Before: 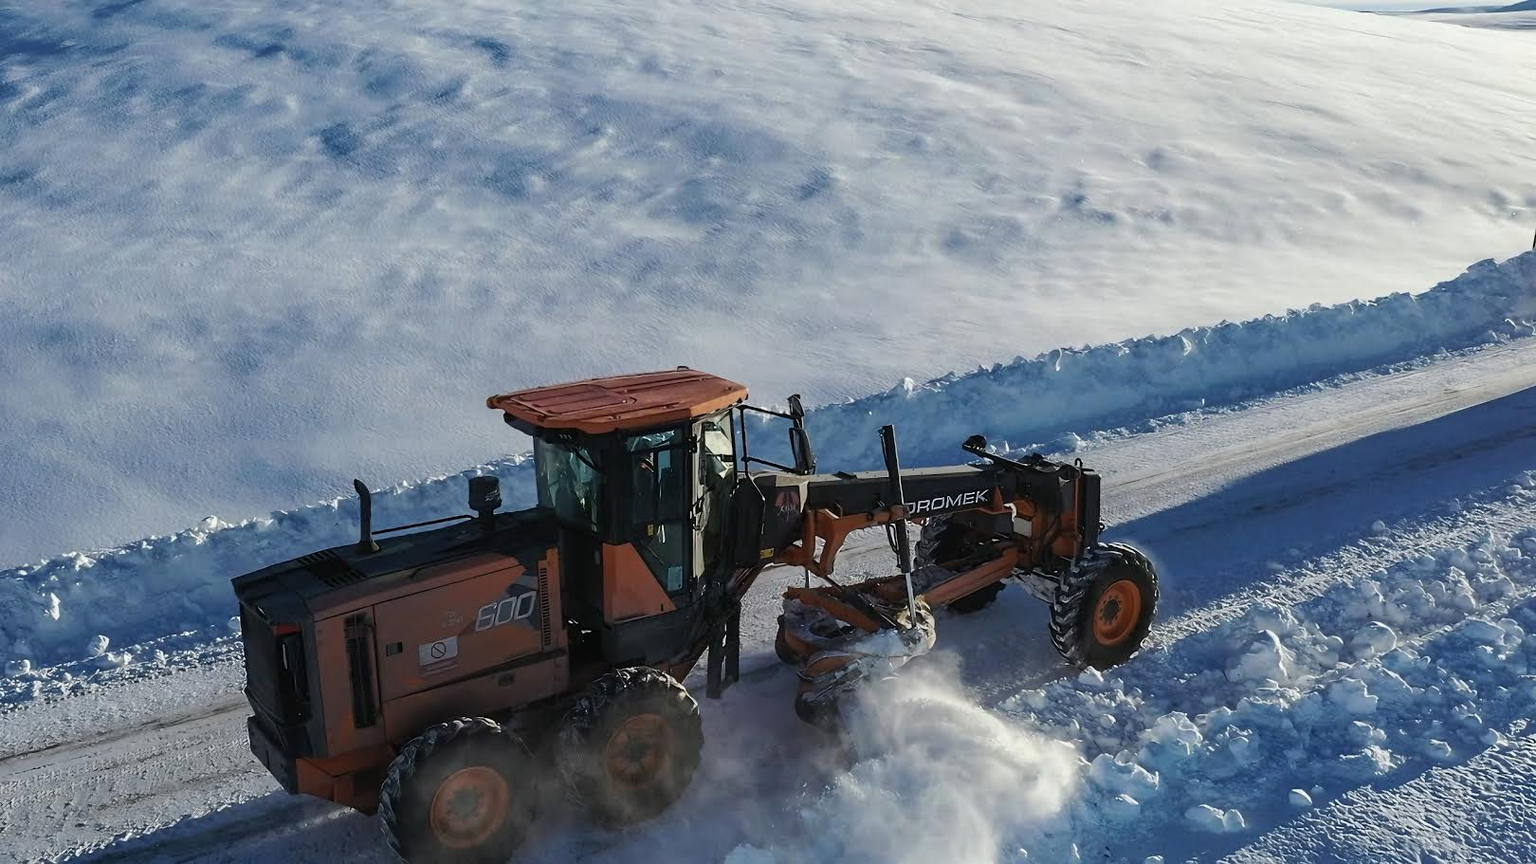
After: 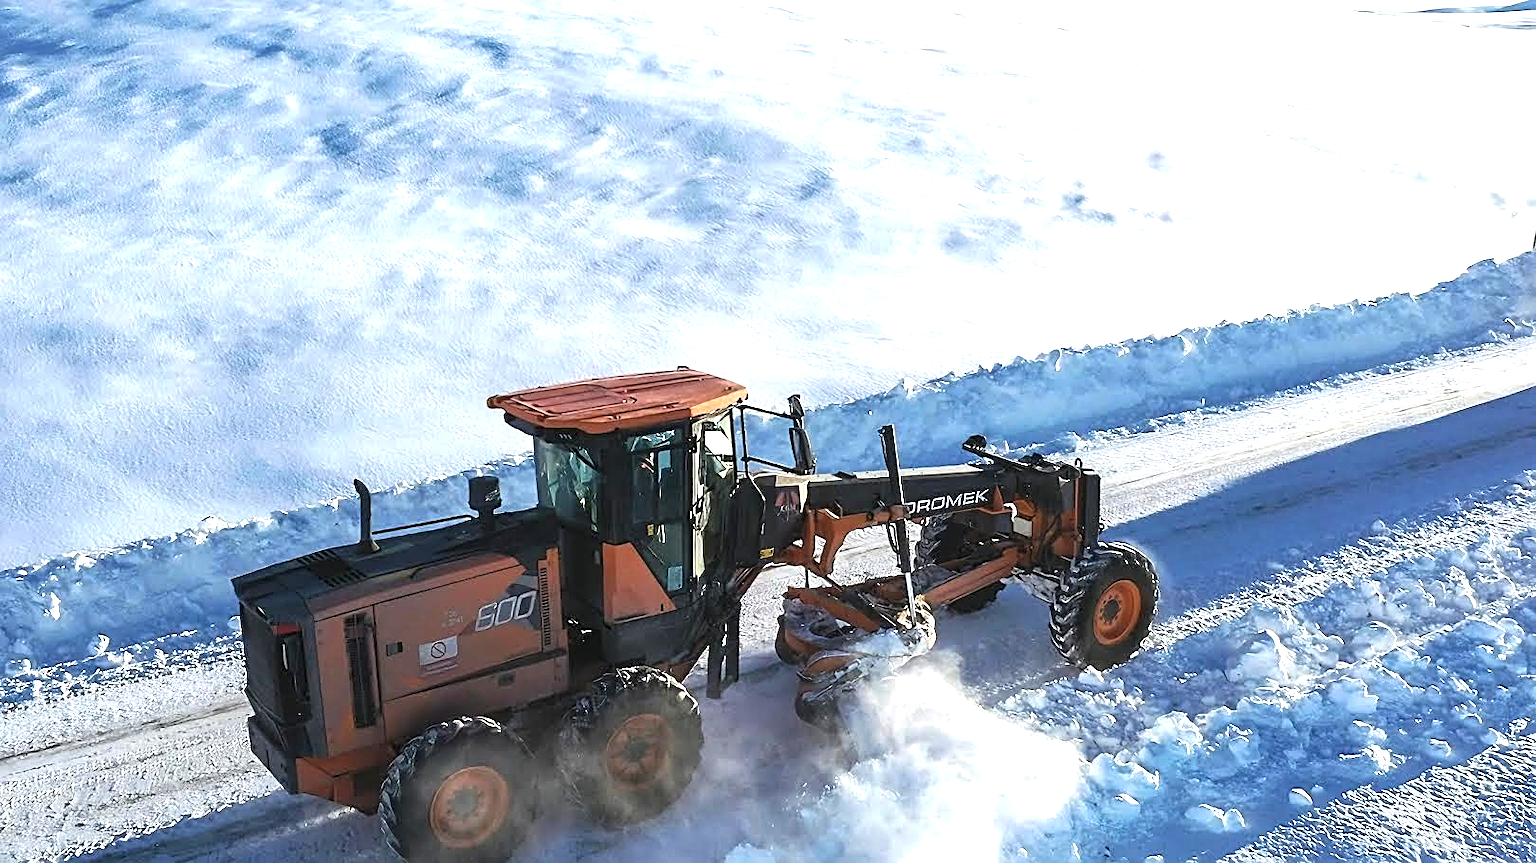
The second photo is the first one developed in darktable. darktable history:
exposure: black level correction 0, exposure 1.4 EV, compensate highlight preservation false
rotate and perspective: automatic cropping off
sharpen: on, module defaults
